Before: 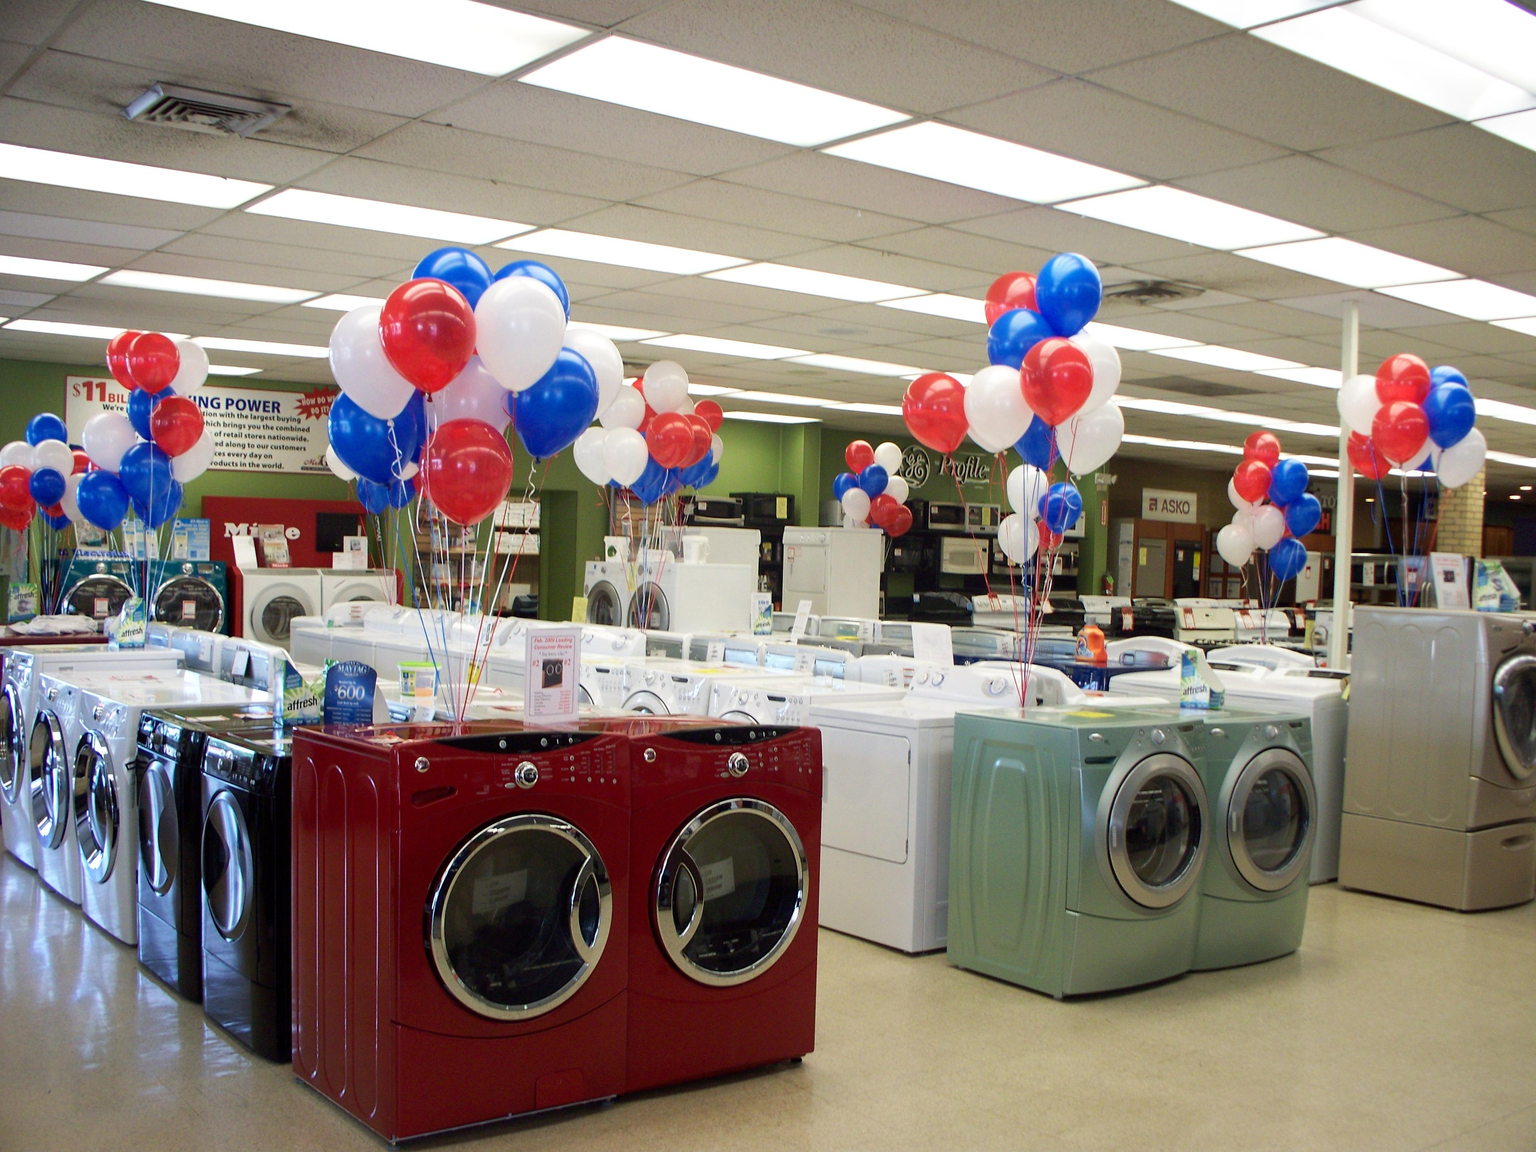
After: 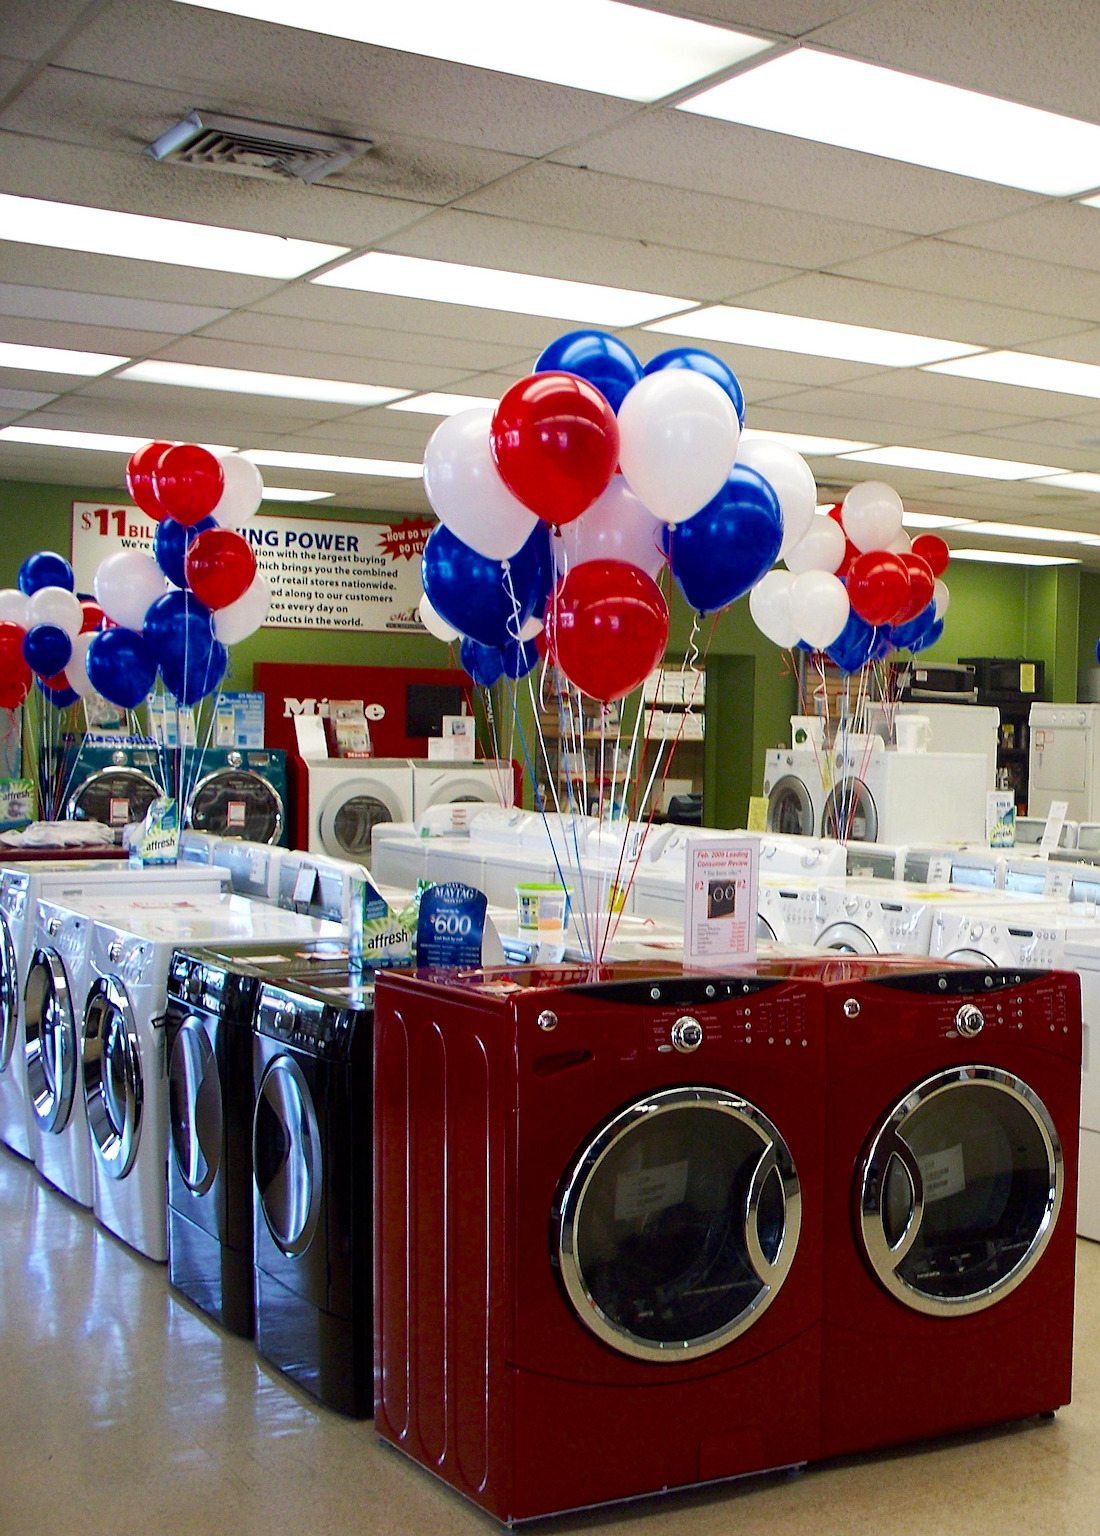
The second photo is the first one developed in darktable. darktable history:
crop: left 0.806%, right 45.496%, bottom 0.087%
sharpen: on, module defaults
color balance rgb: perceptual saturation grading › global saturation 14.929%, saturation formula JzAzBz (2021)
